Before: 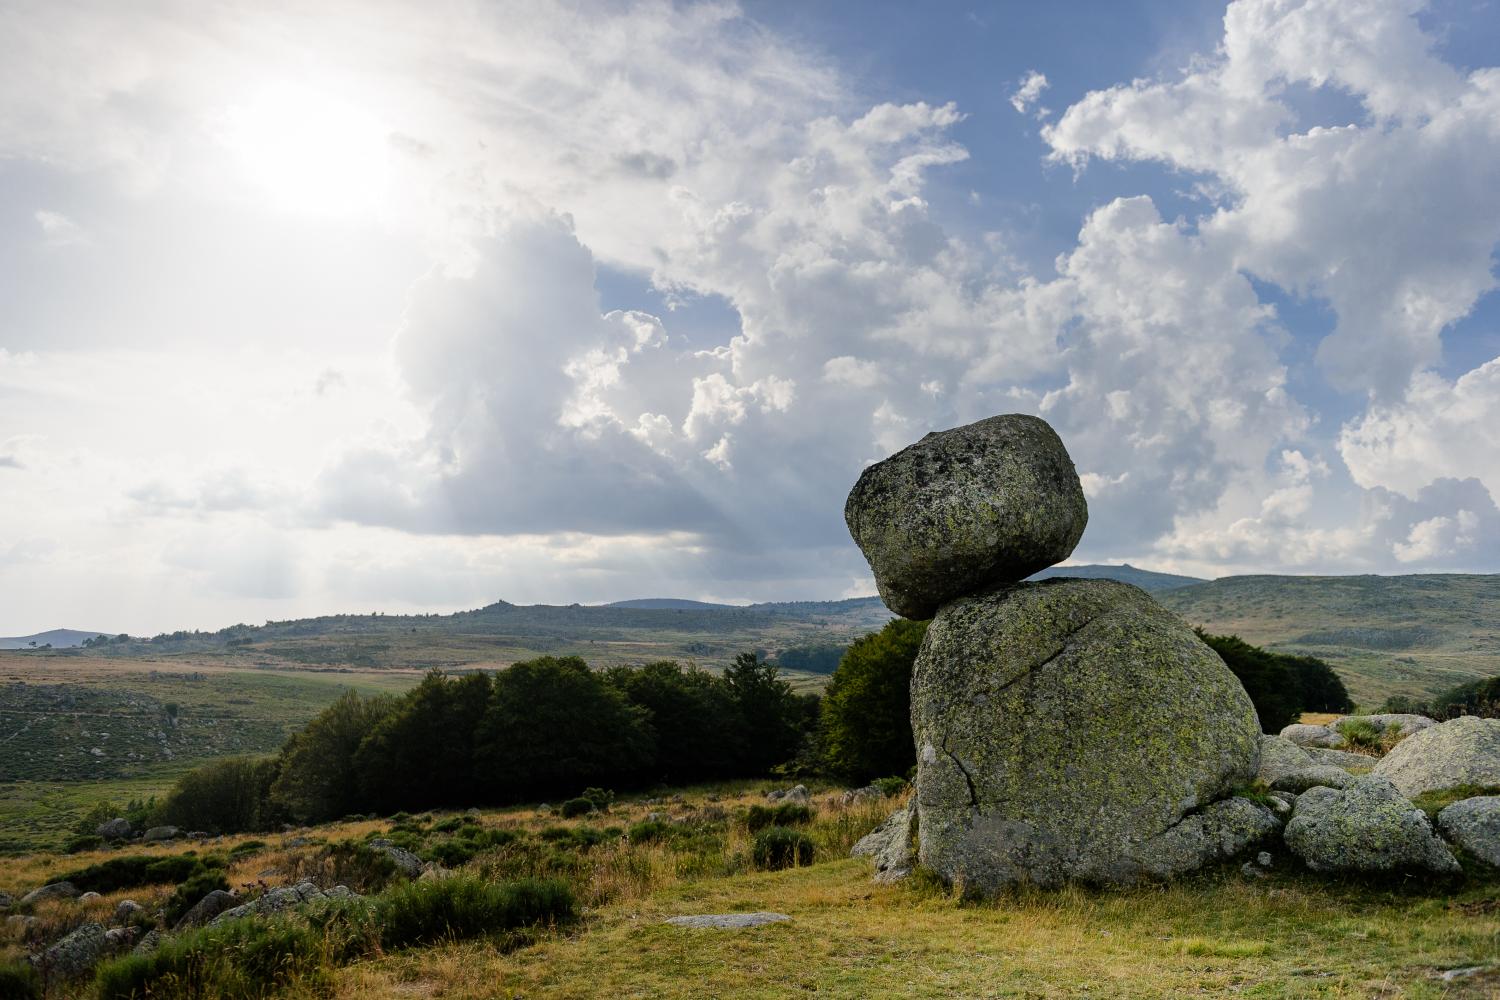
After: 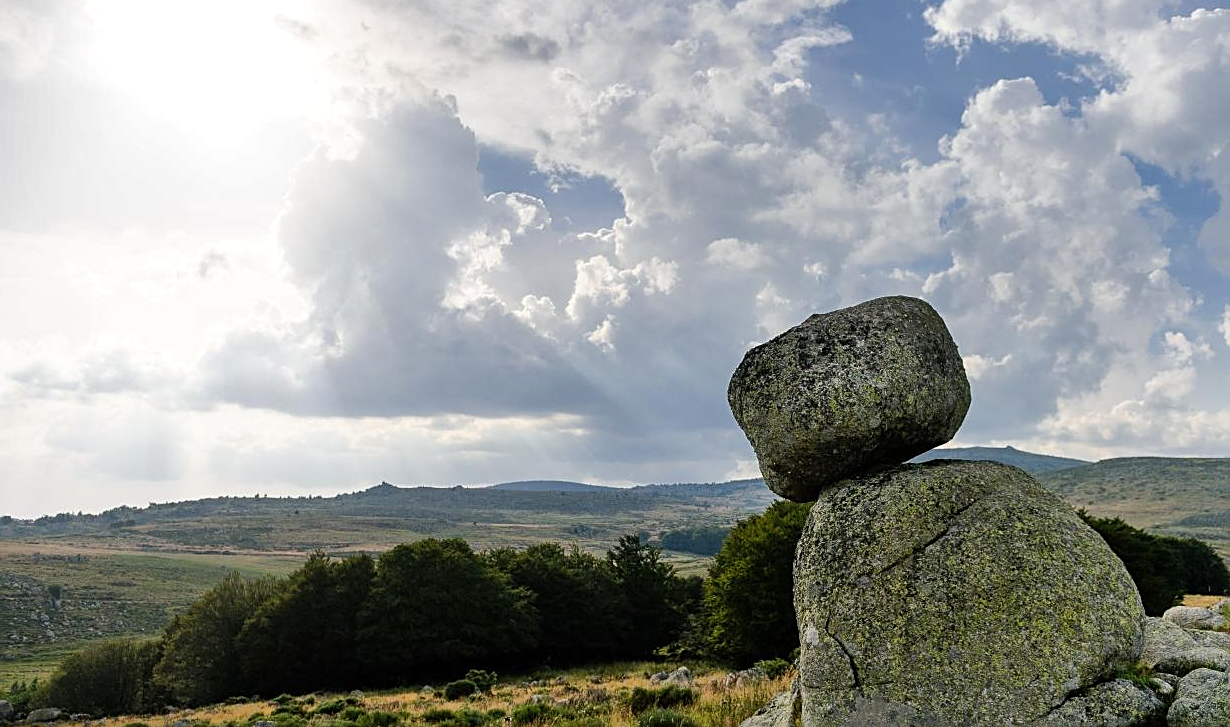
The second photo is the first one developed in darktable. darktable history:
crop: left 7.856%, top 11.836%, right 10.12%, bottom 15.387%
sharpen: on, module defaults
shadows and highlights: shadows 49, highlights -41, soften with gaussian
exposure: exposure 0.128 EV, compensate highlight preservation false
